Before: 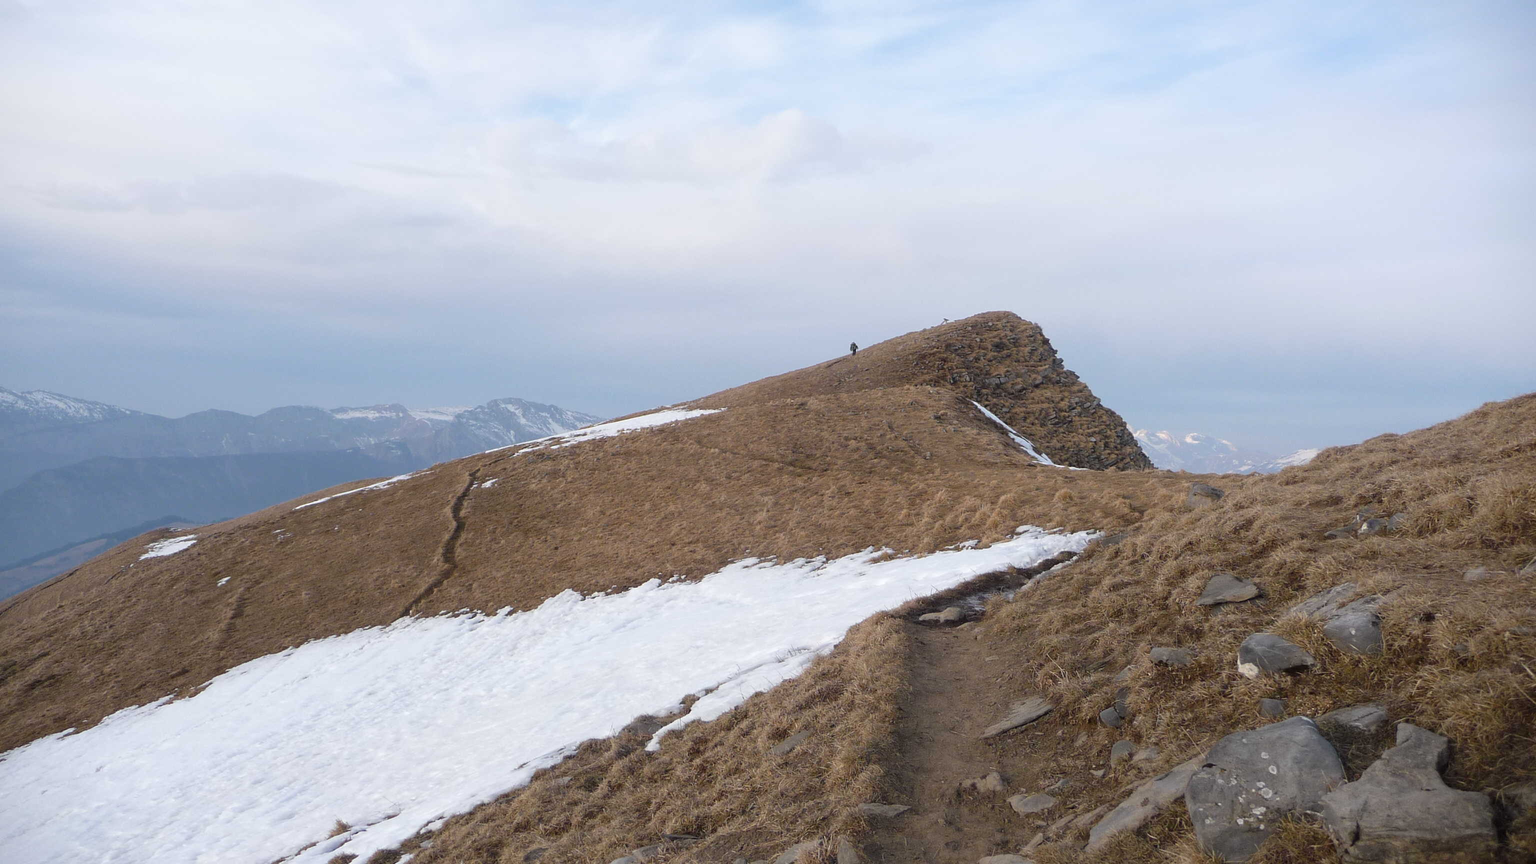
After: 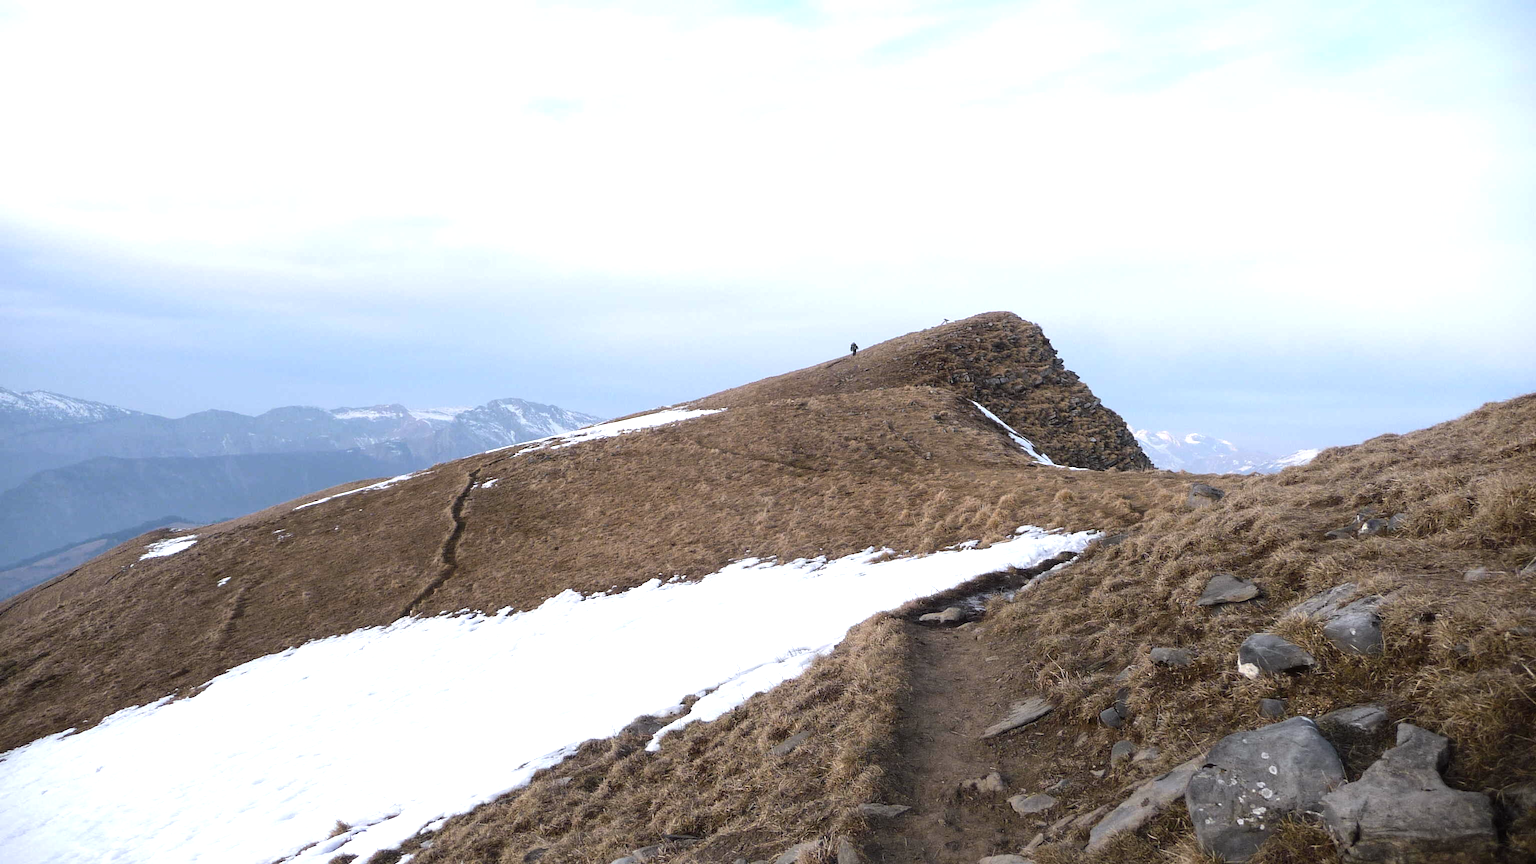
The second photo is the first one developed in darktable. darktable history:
tone equalizer: -8 EV -0.75 EV, -7 EV -0.7 EV, -6 EV -0.6 EV, -5 EV -0.4 EV, -3 EV 0.4 EV, -2 EV 0.6 EV, -1 EV 0.7 EV, +0 EV 0.75 EV, edges refinement/feathering 500, mask exposure compensation -1.57 EV, preserve details no
white balance: red 0.983, blue 1.036
